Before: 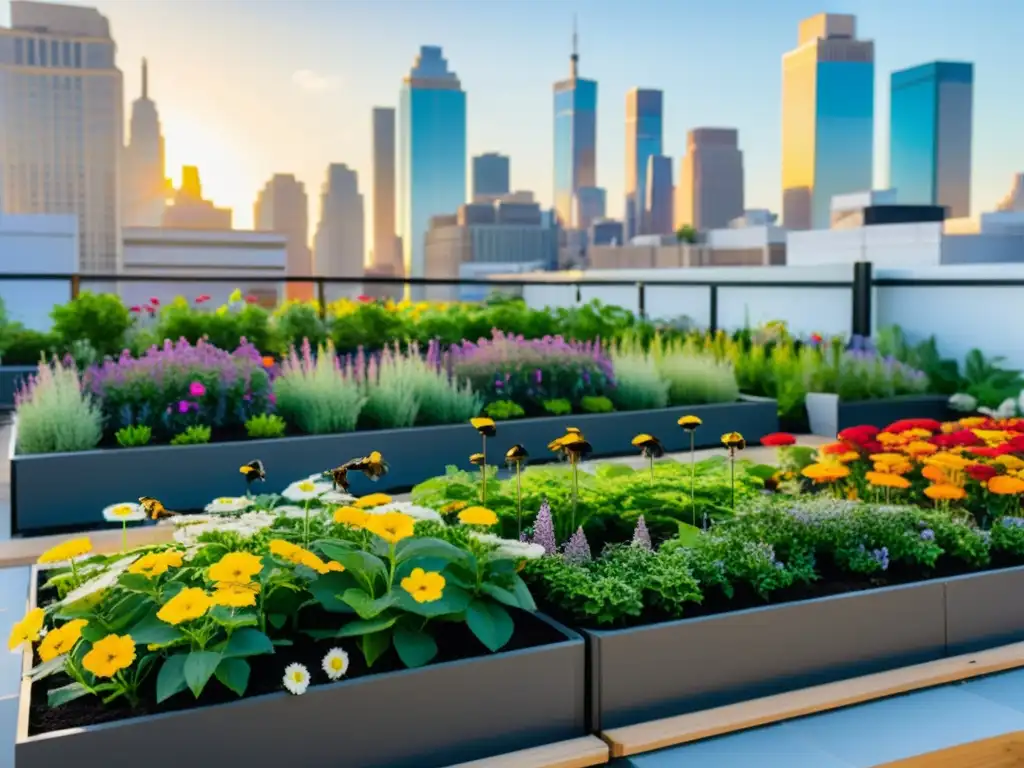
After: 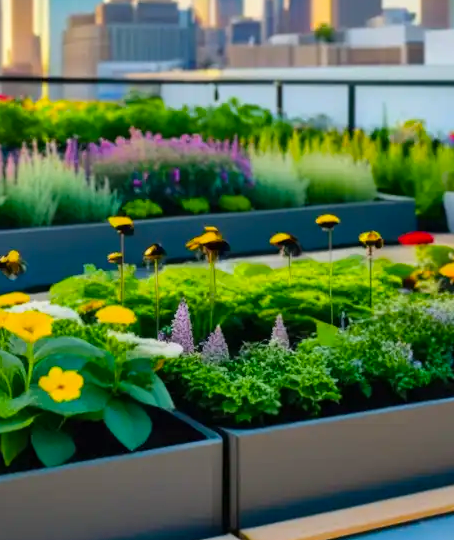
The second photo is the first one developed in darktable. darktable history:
color balance rgb: perceptual saturation grading › global saturation 30%
shadows and highlights: soften with gaussian
exposure: black level correction 0, compensate exposure bias true, compensate highlight preservation false
crop: left 35.432%, top 26.233%, right 20.145%, bottom 3.432%
